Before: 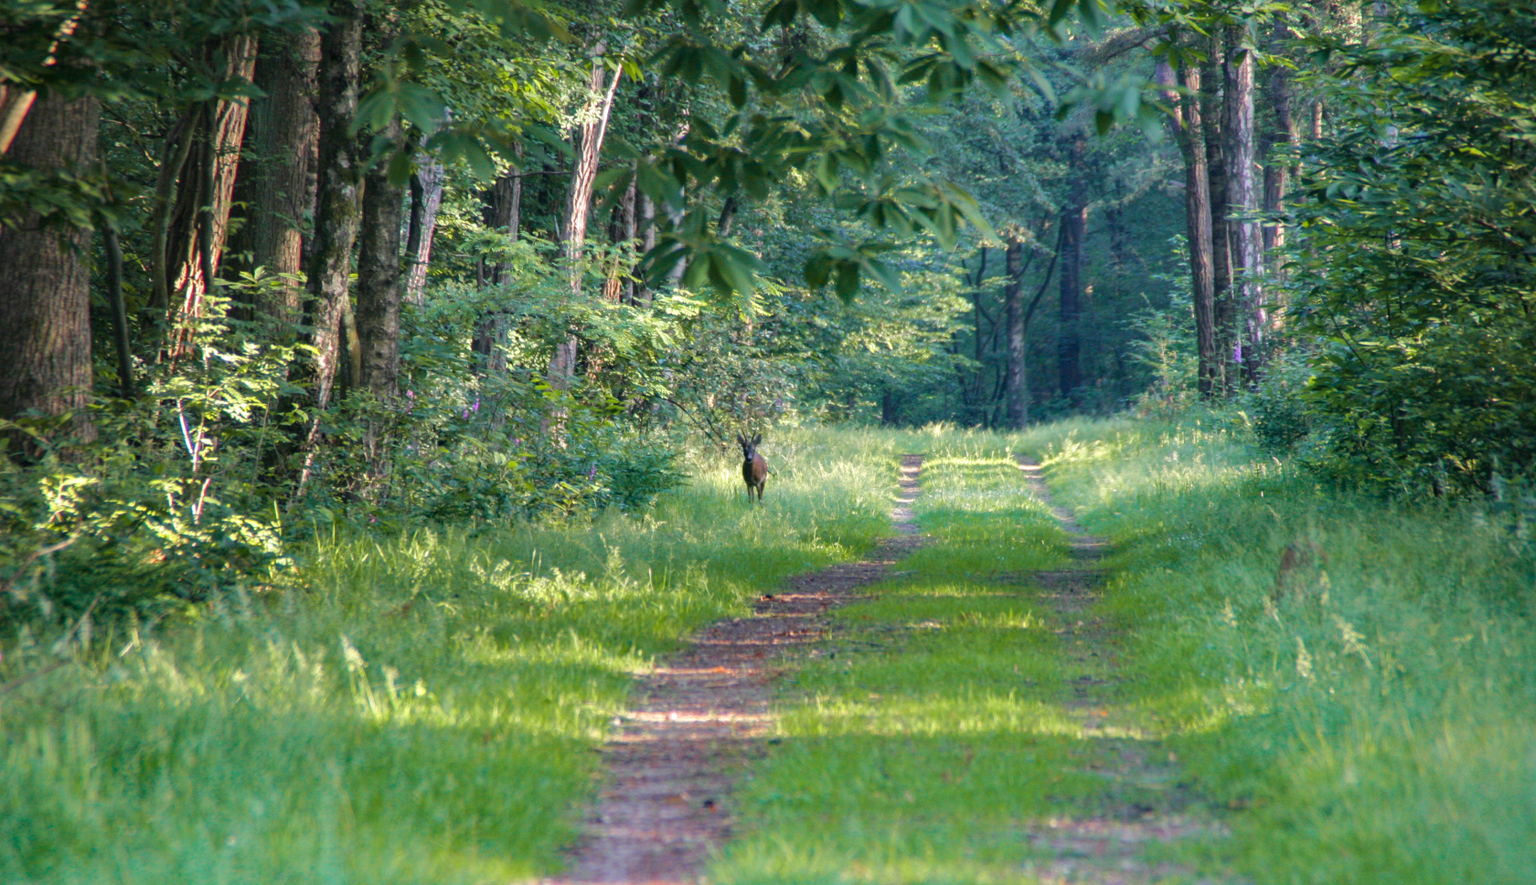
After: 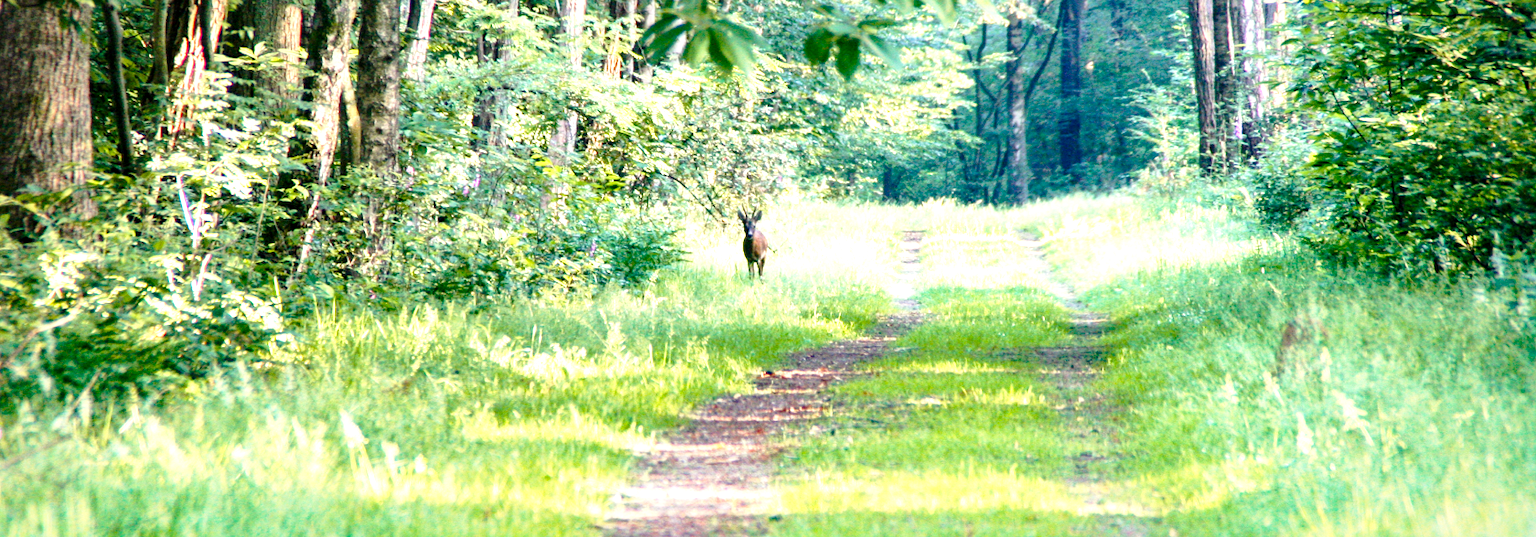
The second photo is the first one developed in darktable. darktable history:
crop and rotate: top 25.357%, bottom 13.942%
tone curve: curves: ch0 [(0, 0) (0.003, 0.023) (0.011, 0.025) (0.025, 0.029) (0.044, 0.047) (0.069, 0.079) (0.1, 0.113) (0.136, 0.152) (0.177, 0.199) (0.224, 0.26) (0.277, 0.333) (0.335, 0.404) (0.399, 0.48) (0.468, 0.559) (0.543, 0.635) (0.623, 0.713) (0.709, 0.797) (0.801, 0.879) (0.898, 0.953) (1, 1)], preserve colors none
local contrast: mode bilateral grid, contrast 100, coarseness 100, detail 165%, midtone range 0.2
base curve: curves: ch0 [(0, 0) (0.012, 0.01) (0.073, 0.168) (0.31, 0.711) (0.645, 0.957) (1, 1)], preserve colors none
white balance: red 1.045, blue 0.932
